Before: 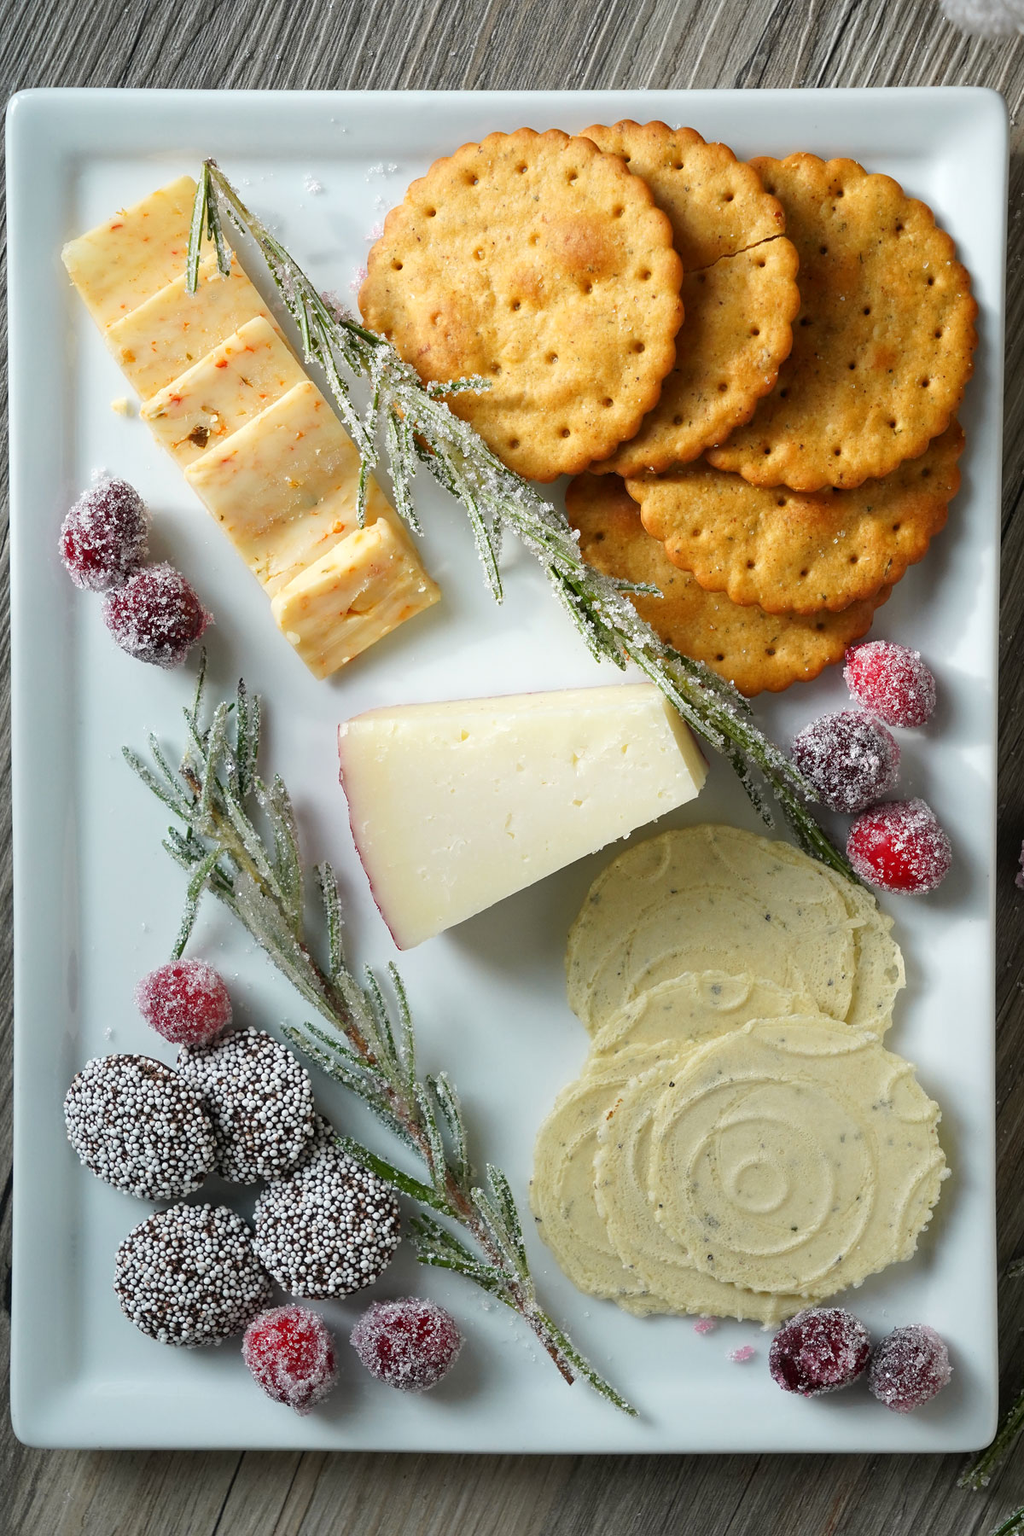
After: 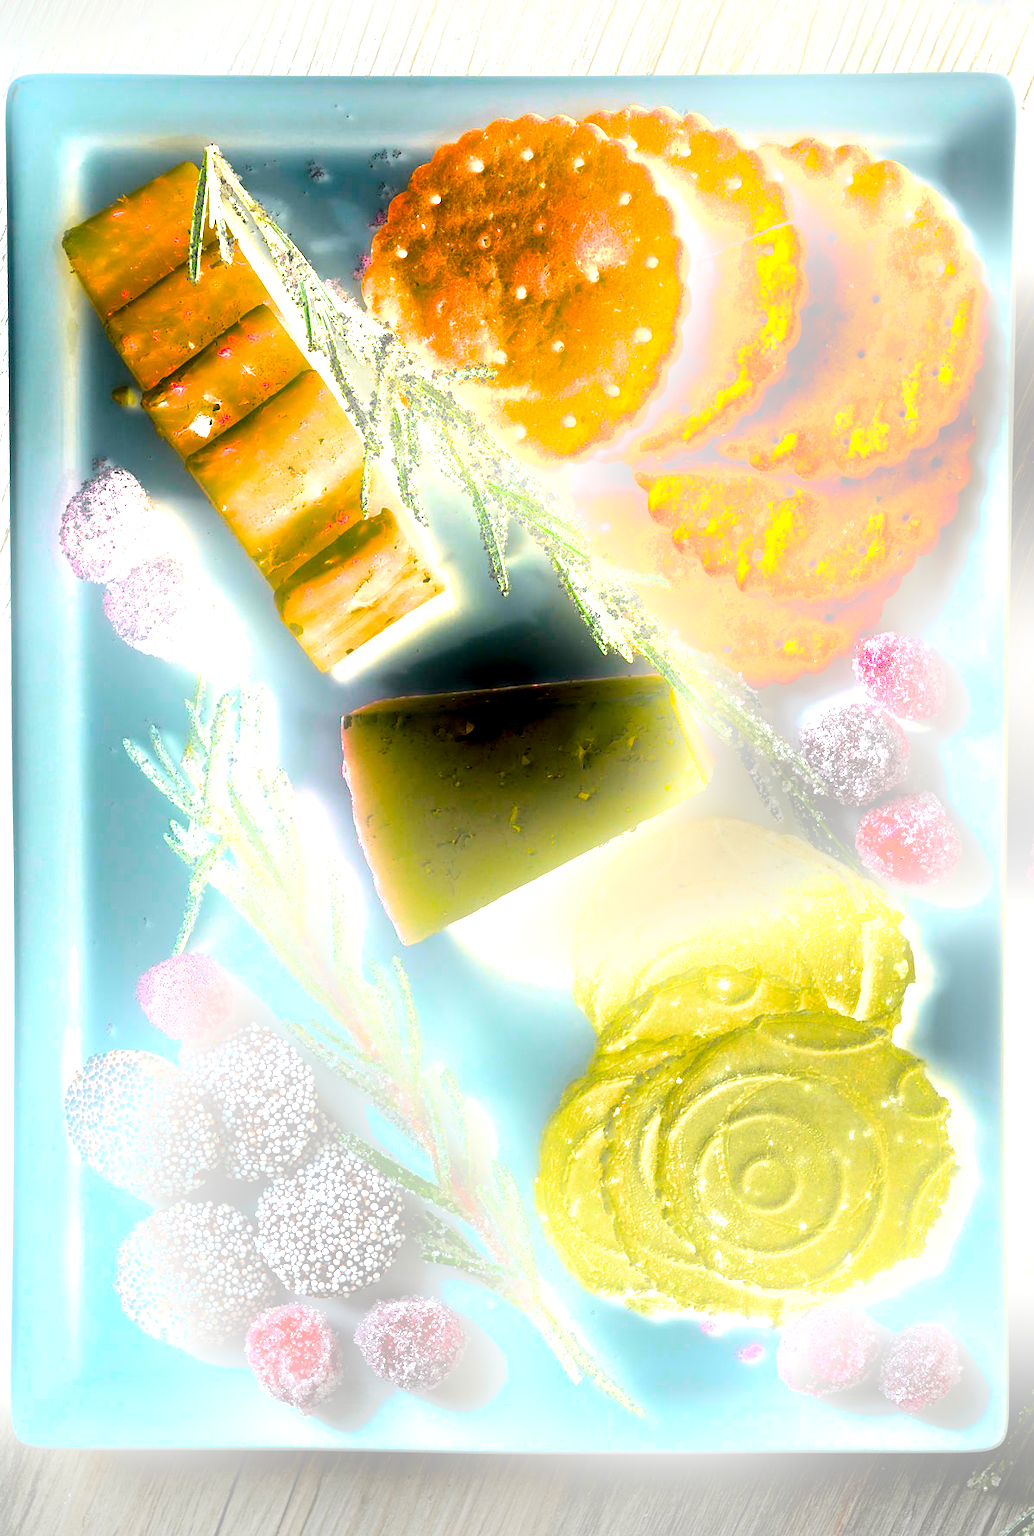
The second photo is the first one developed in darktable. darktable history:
tone equalizer: -8 EV -0.417 EV, -7 EV -0.389 EV, -6 EV -0.333 EV, -5 EV -0.222 EV, -3 EV 0.222 EV, -2 EV 0.333 EV, -1 EV 0.389 EV, +0 EV 0.417 EV, edges refinement/feathering 500, mask exposure compensation -1.25 EV, preserve details no
crop: top 1.049%, right 0.001%
bloom: on, module defaults
exposure: exposure 1.15 EV, compensate highlight preservation false
tone curve: curves: ch0 [(0, 0) (0.003, 0.439) (0.011, 0.439) (0.025, 0.439) (0.044, 0.439) (0.069, 0.439) (0.1, 0.439) (0.136, 0.44) (0.177, 0.444) (0.224, 0.45) (0.277, 0.462) (0.335, 0.487) (0.399, 0.528) (0.468, 0.577) (0.543, 0.621) (0.623, 0.669) (0.709, 0.715) (0.801, 0.764) (0.898, 0.804) (1, 1)], preserve colors none
